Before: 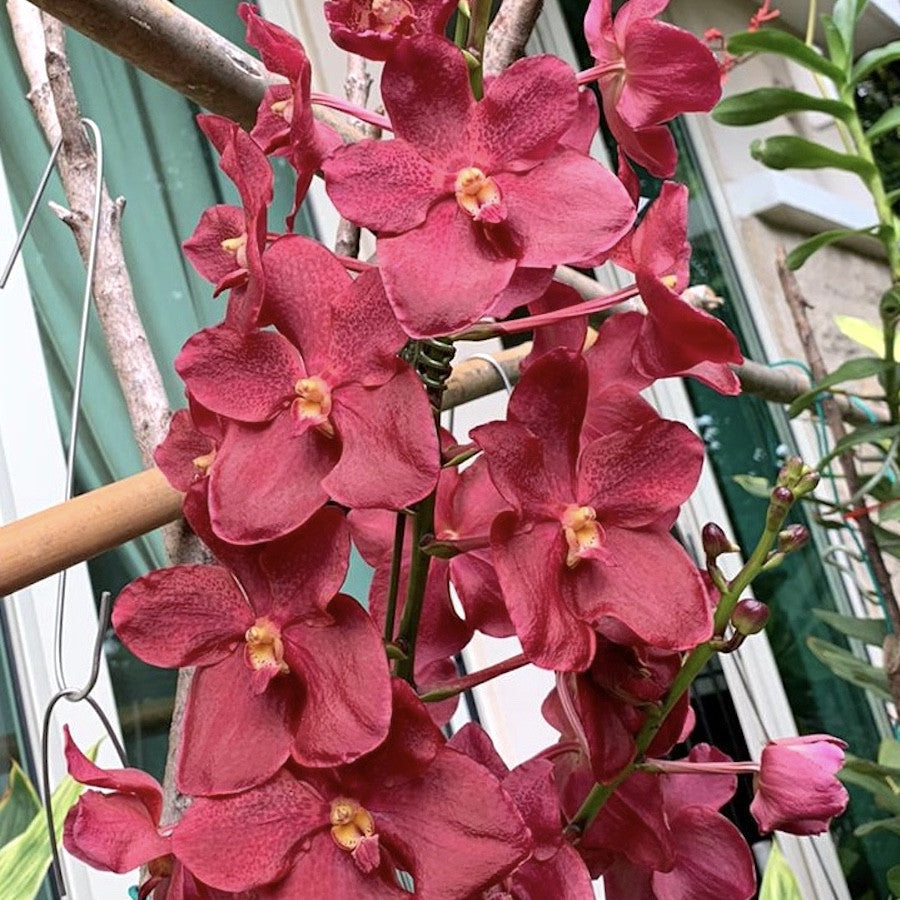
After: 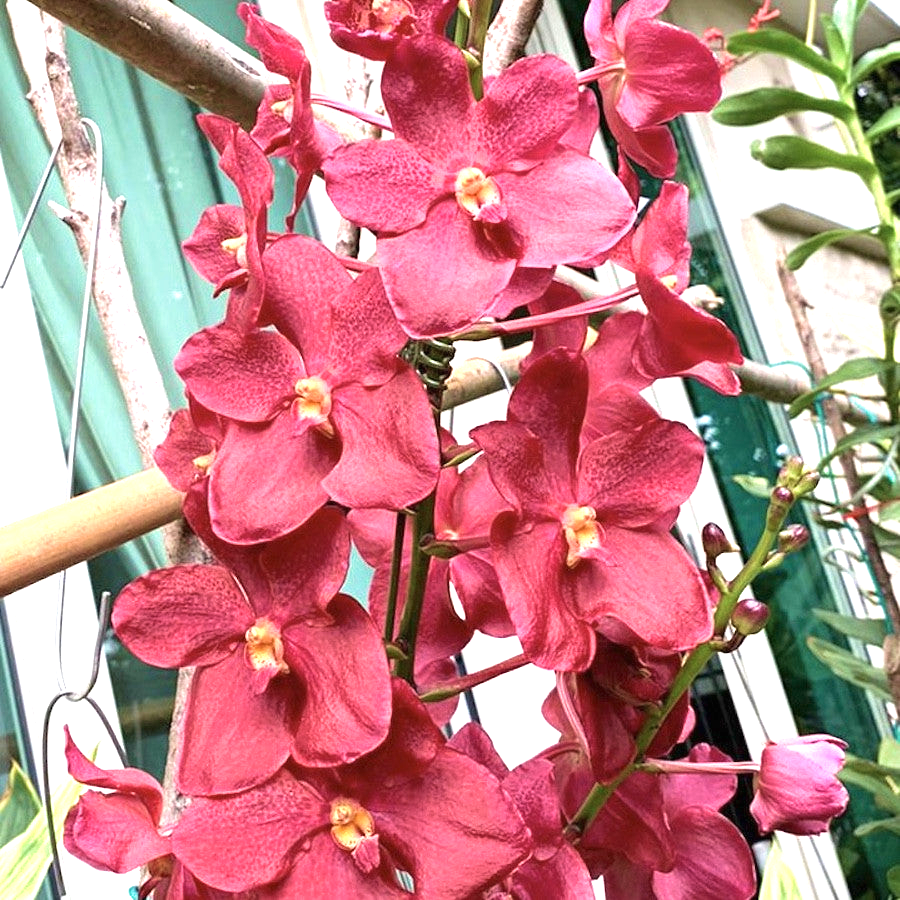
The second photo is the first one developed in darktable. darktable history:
exposure: black level correction 0, exposure 1 EV, compensate exposure bias true, compensate highlight preservation false
velvia: on, module defaults
